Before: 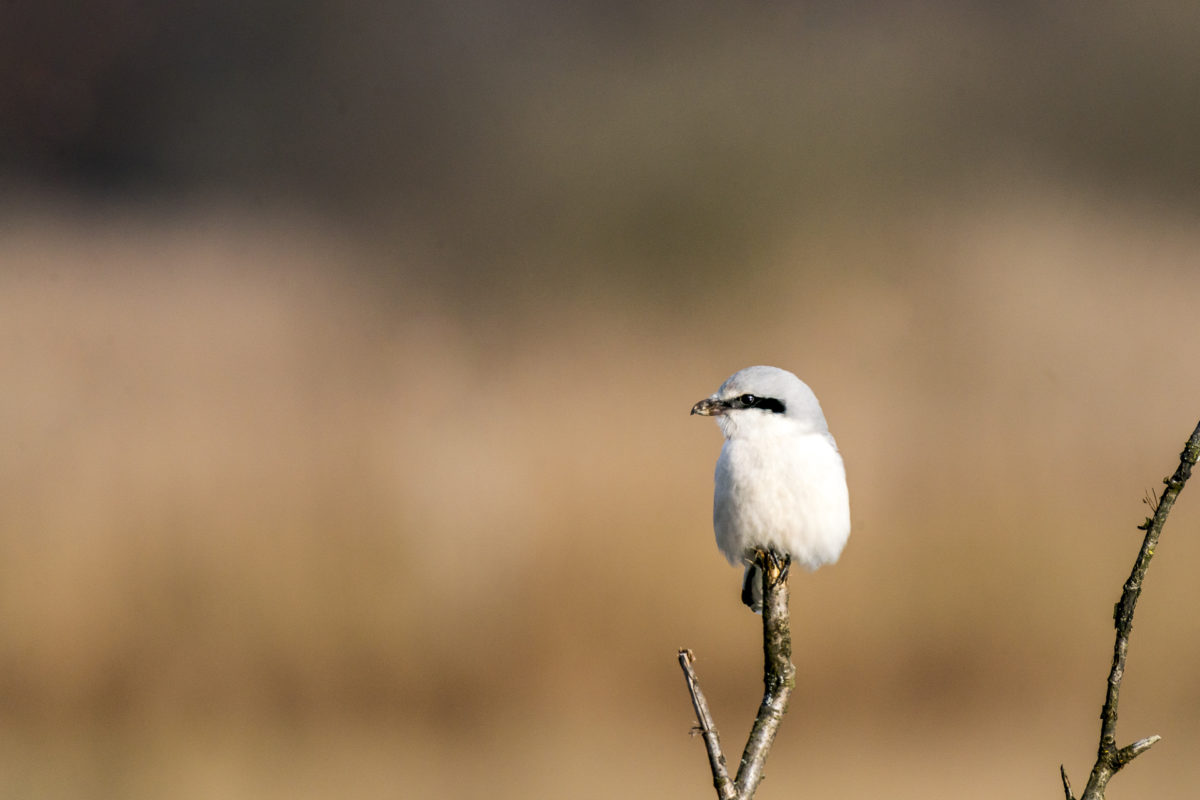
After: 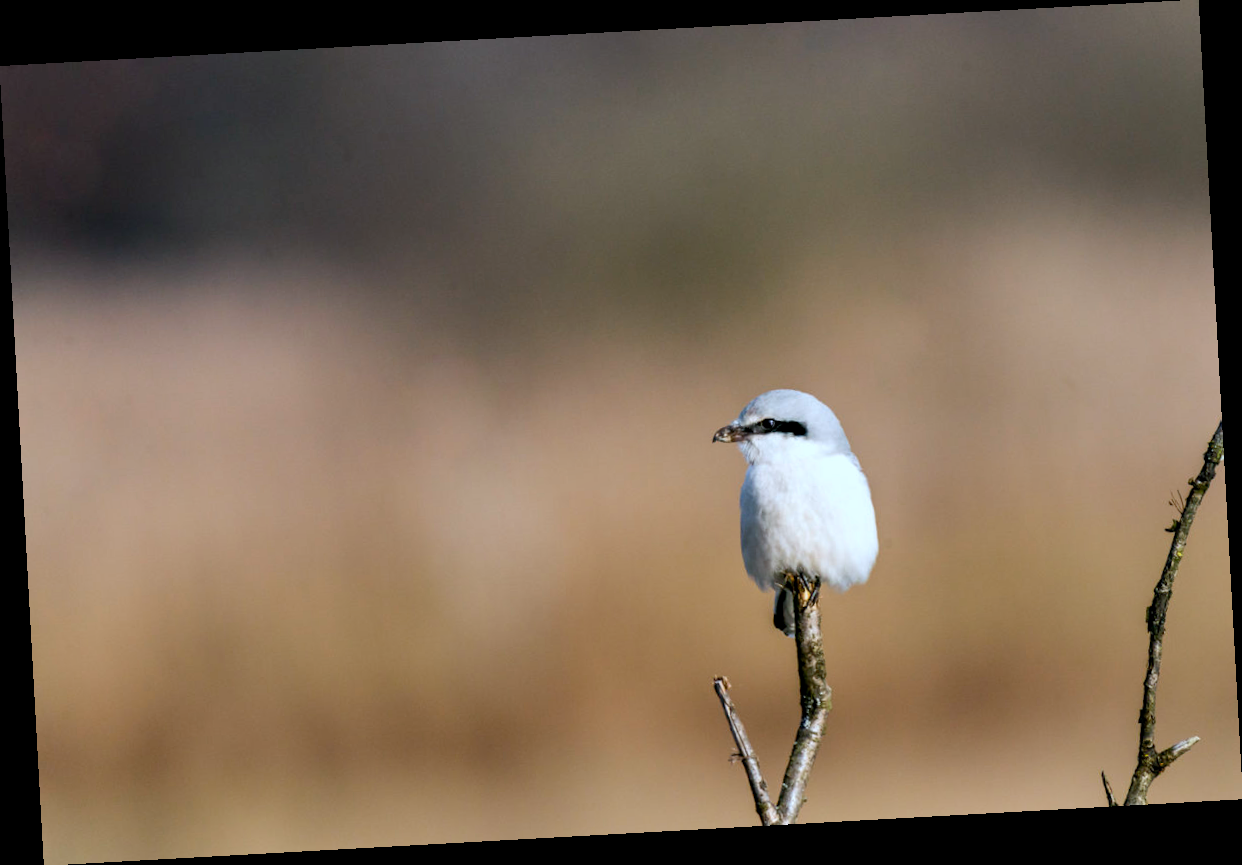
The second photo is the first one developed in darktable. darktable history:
white balance: red 0.931, blue 1.11
shadows and highlights: shadows 24.5, highlights -78.15, soften with gaussian
rotate and perspective: rotation -3.18°, automatic cropping off
tone equalizer: on, module defaults
